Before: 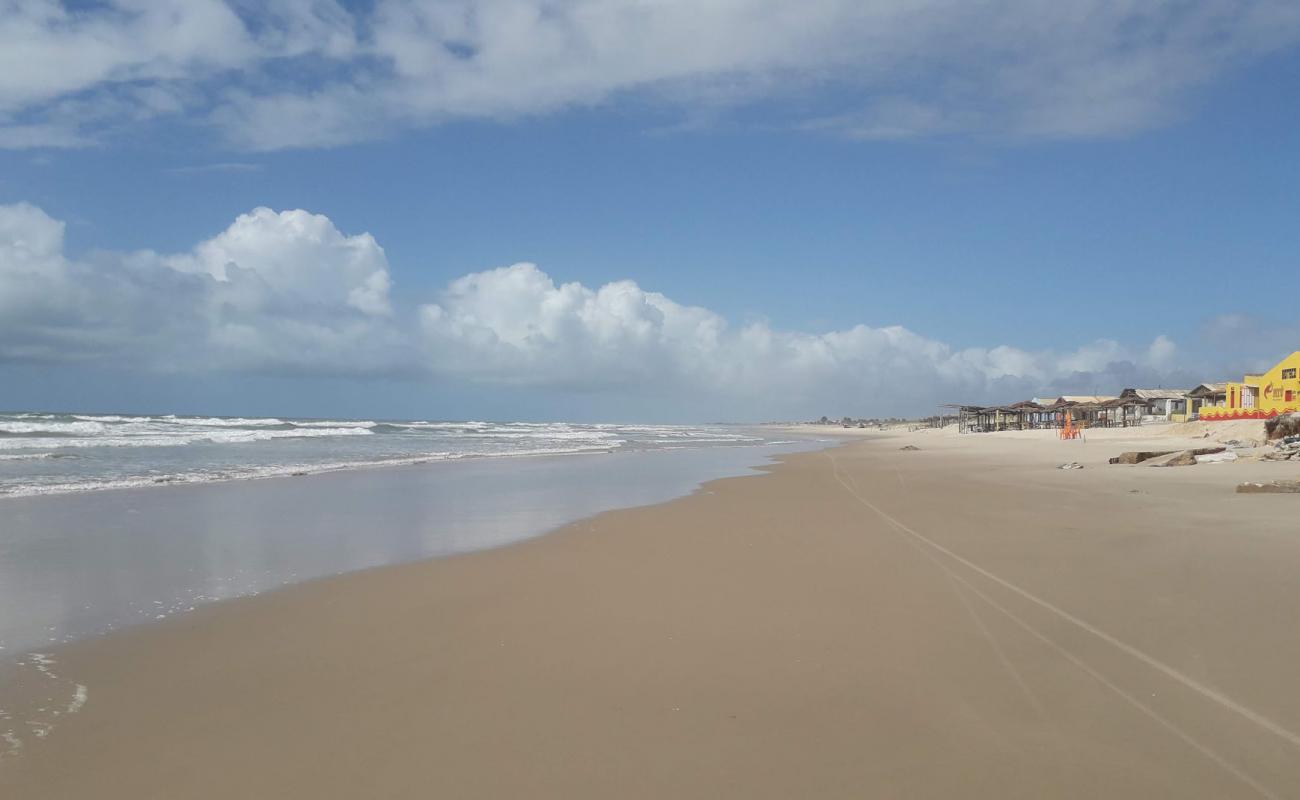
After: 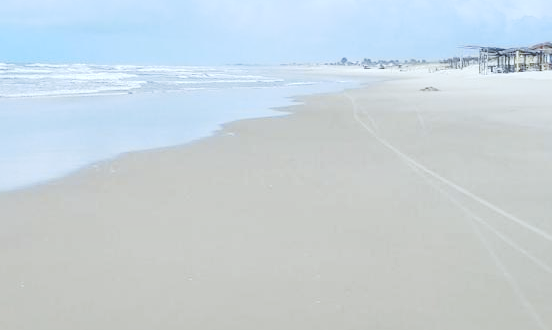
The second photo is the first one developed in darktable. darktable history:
crop: left 36.951%, top 44.97%, right 20.558%, bottom 13.664%
color calibration: x 0.383, y 0.37, temperature 3888.11 K
base curve: curves: ch0 [(0, 0) (0.032, 0.025) (0.121, 0.166) (0.206, 0.329) (0.605, 0.79) (1, 1)], preserve colors none
tone curve: curves: ch0 [(0, 0.009) (0.105, 0.069) (0.195, 0.154) (0.289, 0.278) (0.384, 0.391) (0.513, 0.53) (0.66, 0.667) (0.895, 0.863) (1, 0.919)]; ch1 [(0, 0) (0.161, 0.092) (0.35, 0.33) (0.403, 0.395) (0.456, 0.469) (0.502, 0.499) (0.519, 0.514) (0.576, 0.587) (0.642, 0.645) (0.701, 0.742) (1, 0.942)]; ch2 [(0, 0) (0.371, 0.362) (0.437, 0.437) (0.501, 0.5) (0.53, 0.528) (0.569, 0.551) (0.619, 0.58) (0.883, 0.752) (1, 0.929)], color space Lab, independent channels, preserve colors none
local contrast: mode bilateral grid, contrast 24, coarseness 60, detail 151%, midtone range 0.2
shadows and highlights: shadows 10.24, white point adjustment 0.838, highlights -38.38
exposure: exposure 0.951 EV, compensate highlight preservation false
color zones: curves: ch0 [(0.068, 0.464) (0.25, 0.5) (0.48, 0.508) (0.75, 0.536) (0.886, 0.476) (0.967, 0.456)]; ch1 [(0.066, 0.456) (0.25, 0.5) (0.616, 0.508) (0.746, 0.56) (0.934, 0.444)]
